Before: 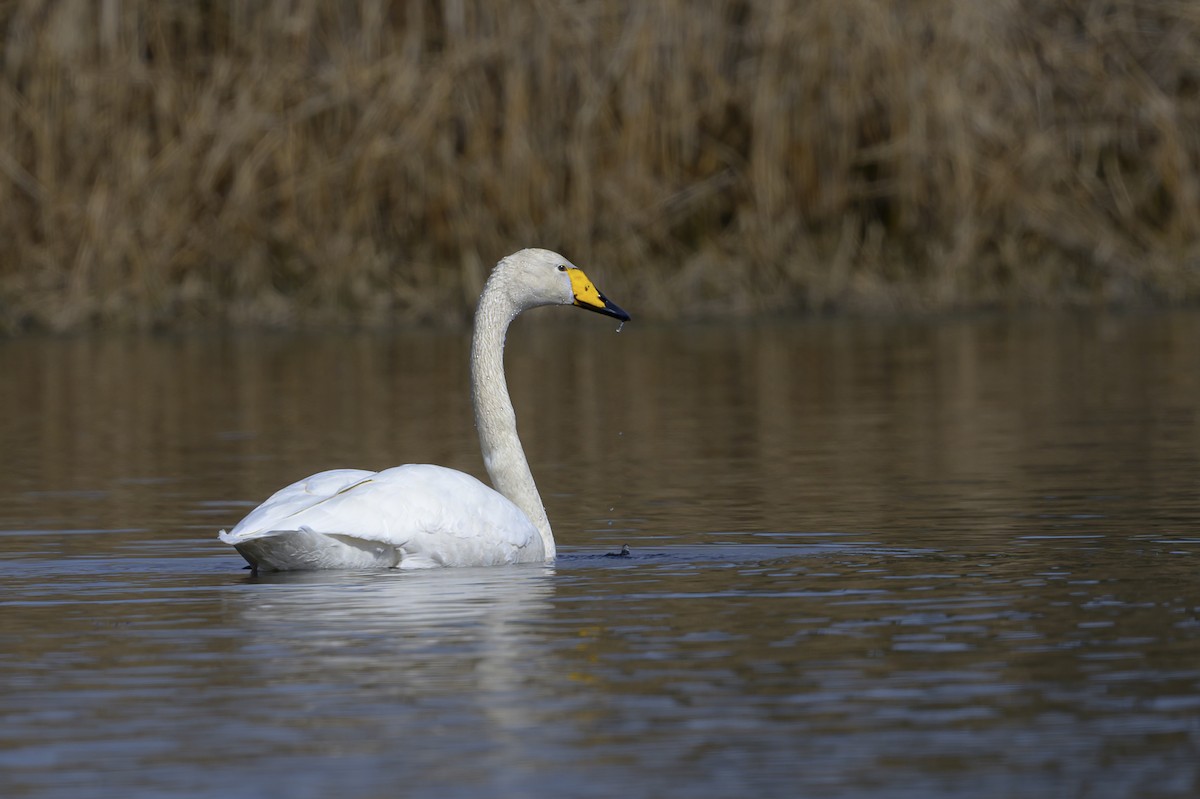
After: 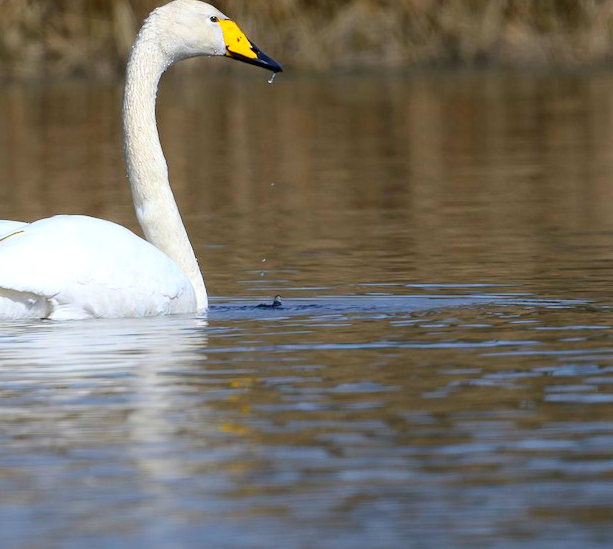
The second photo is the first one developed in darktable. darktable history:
crop and rotate: left 29.038%, top 31.284%, right 19.81%
exposure: exposure 0.373 EV, compensate highlight preservation false
contrast brightness saturation: contrast 0.203, brightness 0.165, saturation 0.218
